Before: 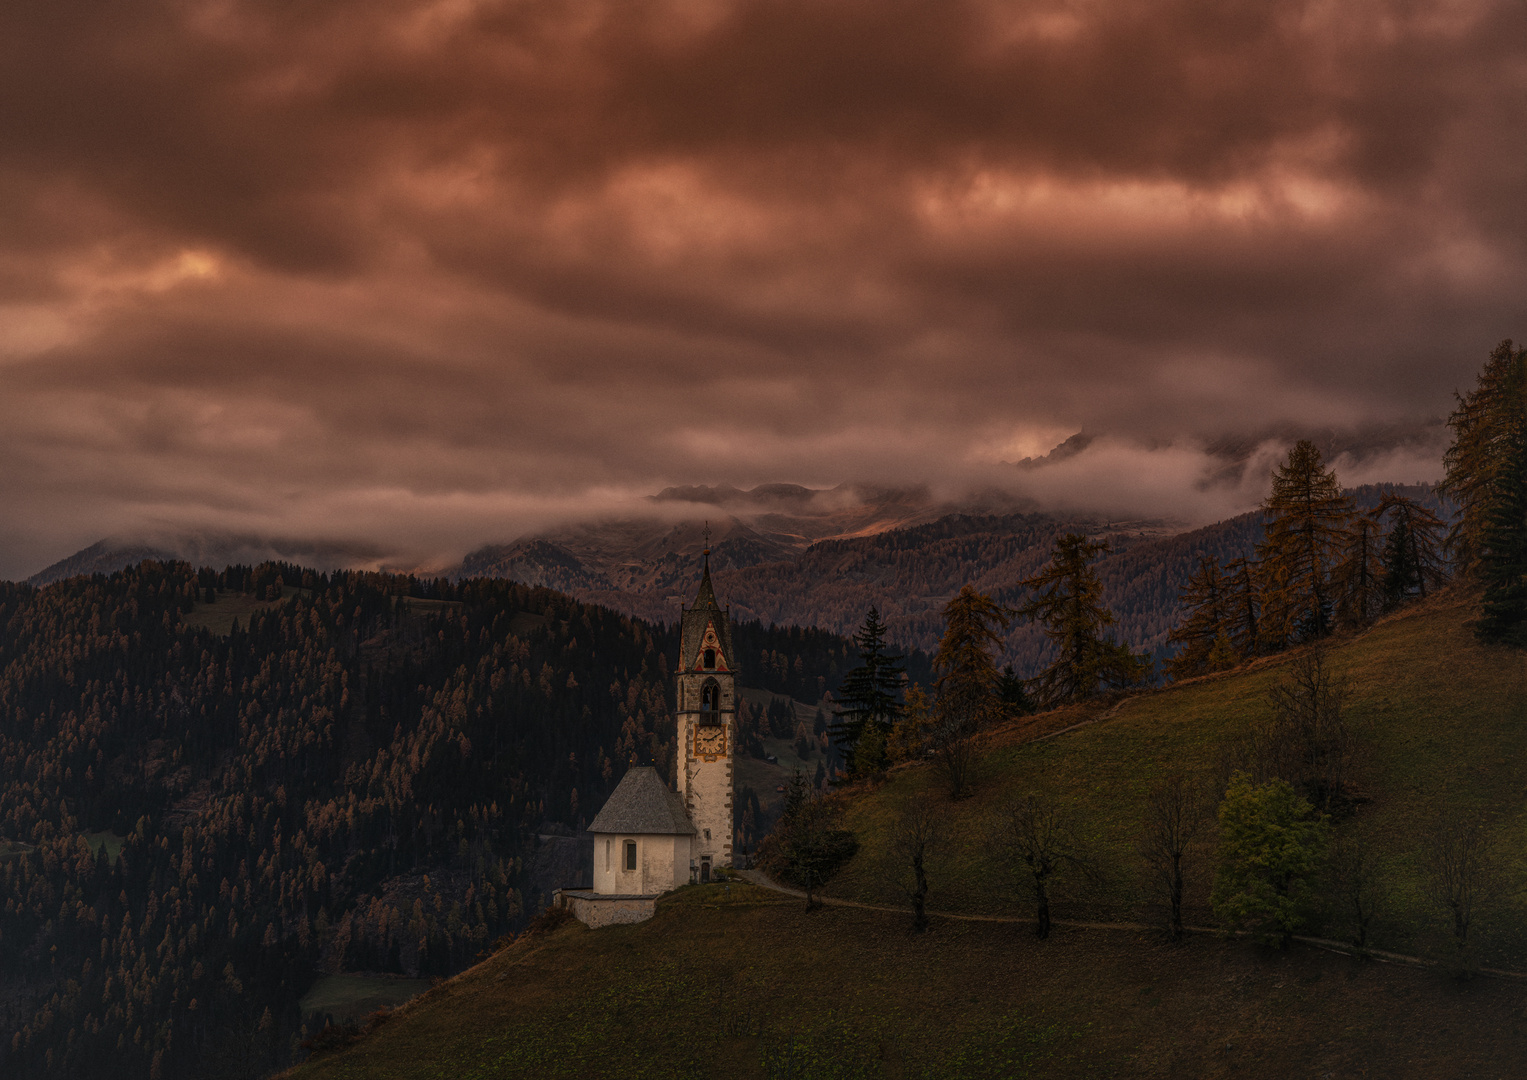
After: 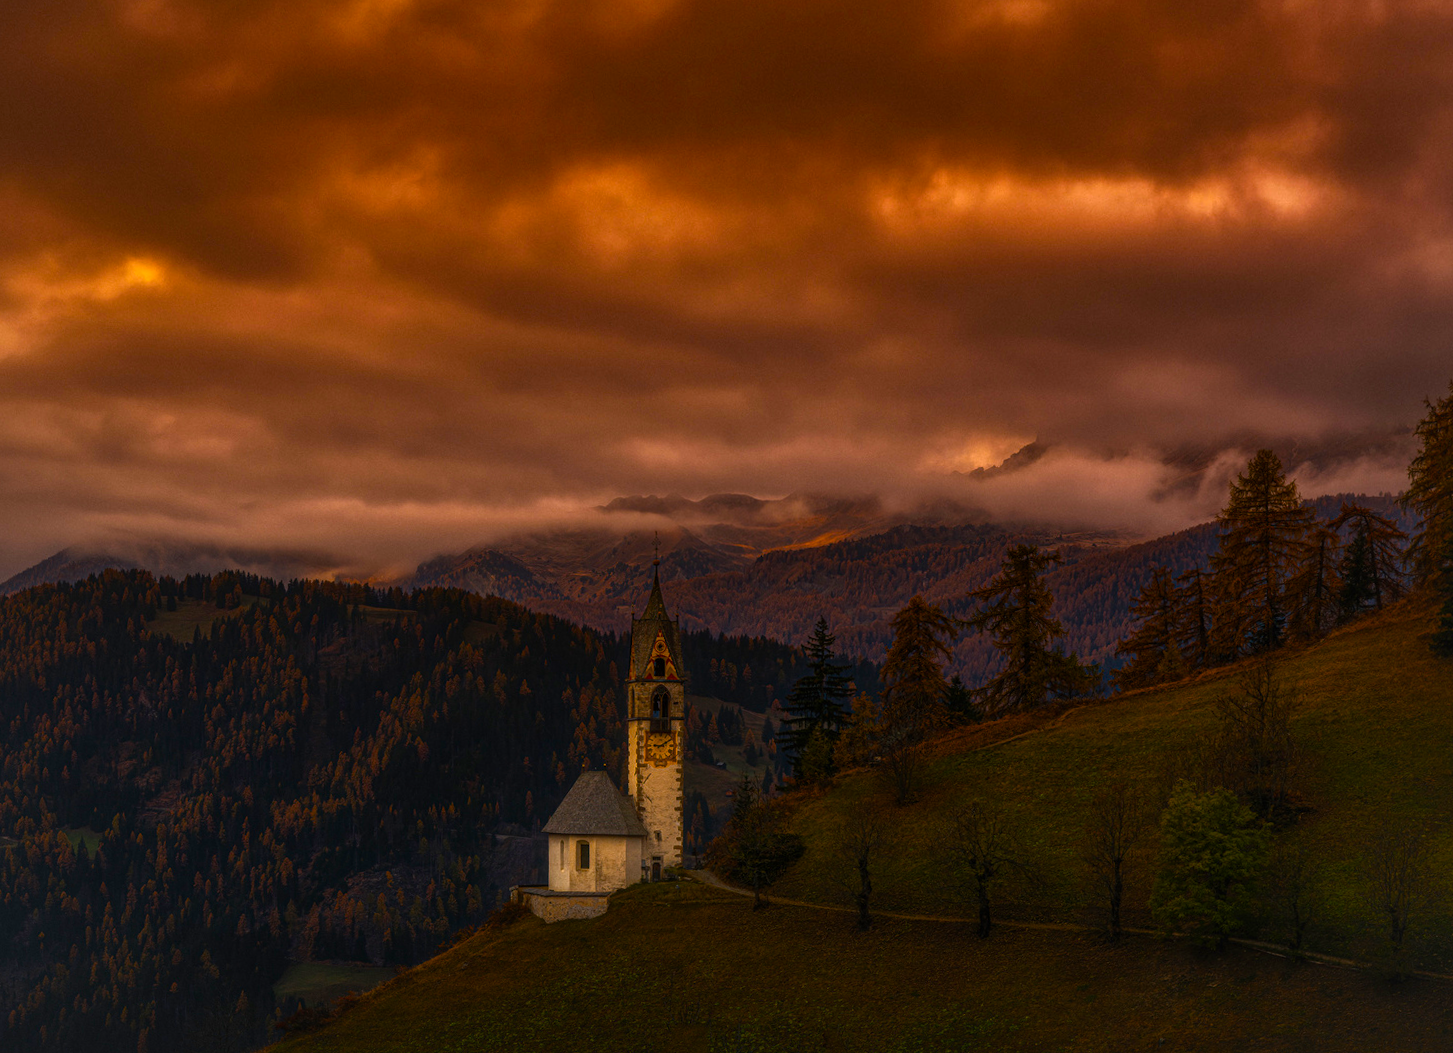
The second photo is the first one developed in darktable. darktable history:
color balance rgb: linear chroma grading › global chroma 9%, perceptual saturation grading › global saturation 36%, perceptual saturation grading › shadows 35%, perceptual brilliance grading › global brilliance 21.21%, perceptual brilliance grading › shadows -35%, global vibrance 21.21%
rotate and perspective: rotation 0.074°, lens shift (vertical) 0.096, lens shift (horizontal) -0.041, crop left 0.043, crop right 0.952, crop top 0.024, crop bottom 0.979
